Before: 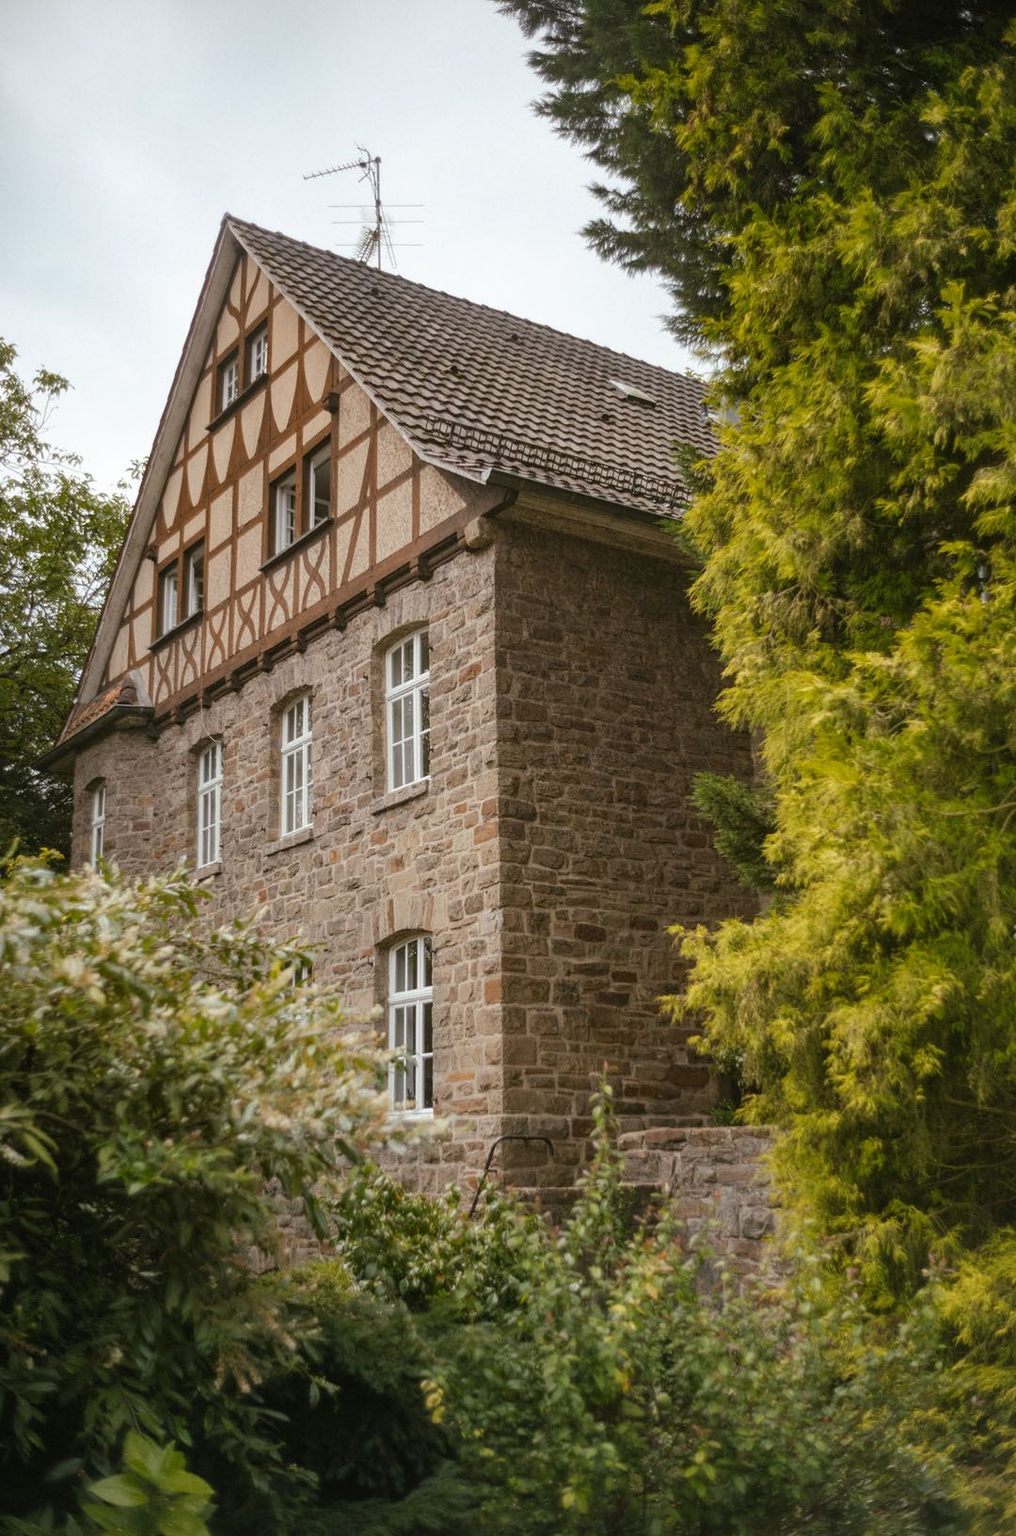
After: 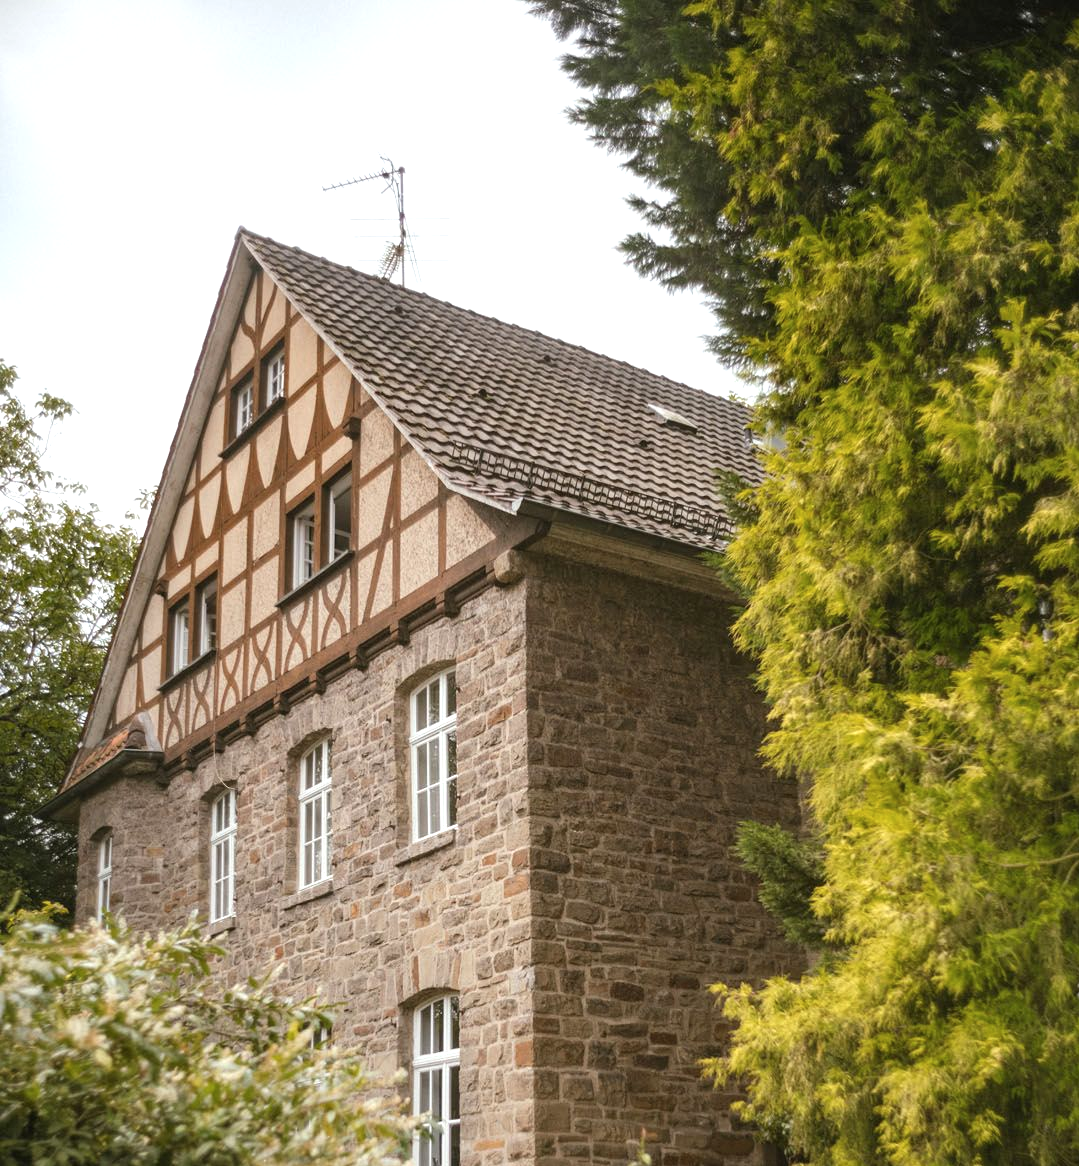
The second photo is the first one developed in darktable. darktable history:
exposure: black level correction 0, exposure 0.499 EV, compensate highlight preservation false
contrast brightness saturation: saturation -0.049
crop: bottom 28.551%
